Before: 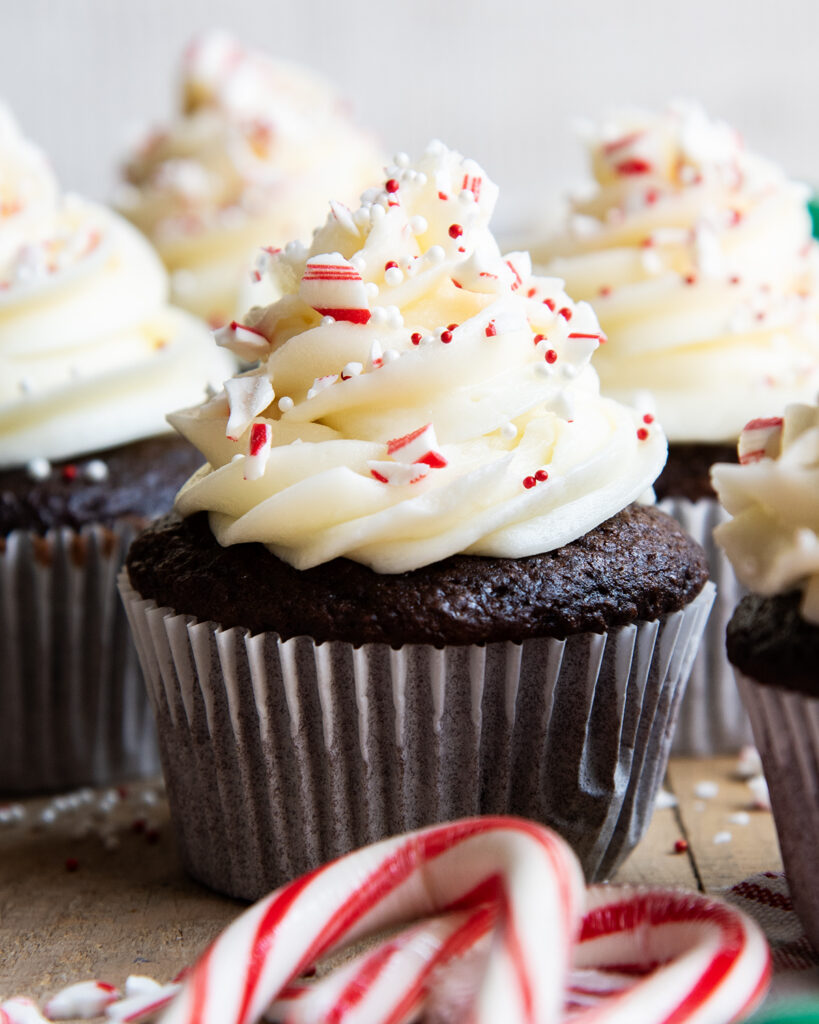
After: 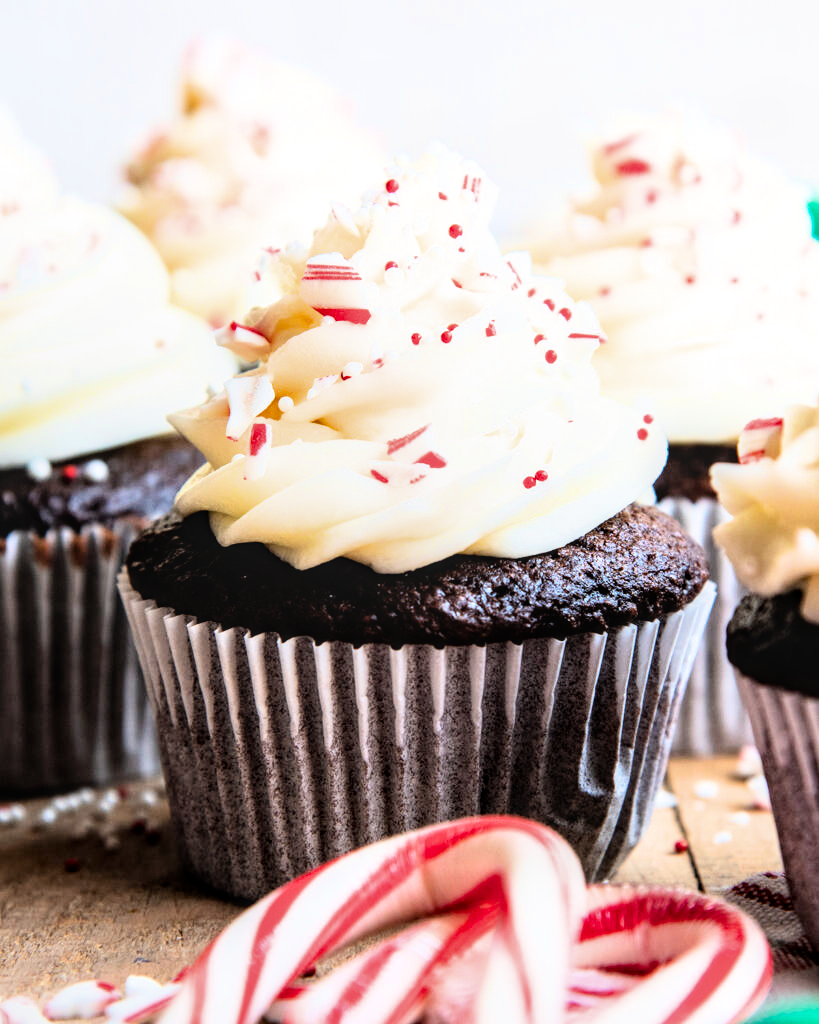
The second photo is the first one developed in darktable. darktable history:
local contrast: detail 130%
filmic rgb: hardness 4.17, contrast 1.364, color science v6 (2022)
exposure: black level correction 0, exposure 1.2 EV, compensate highlight preservation false
